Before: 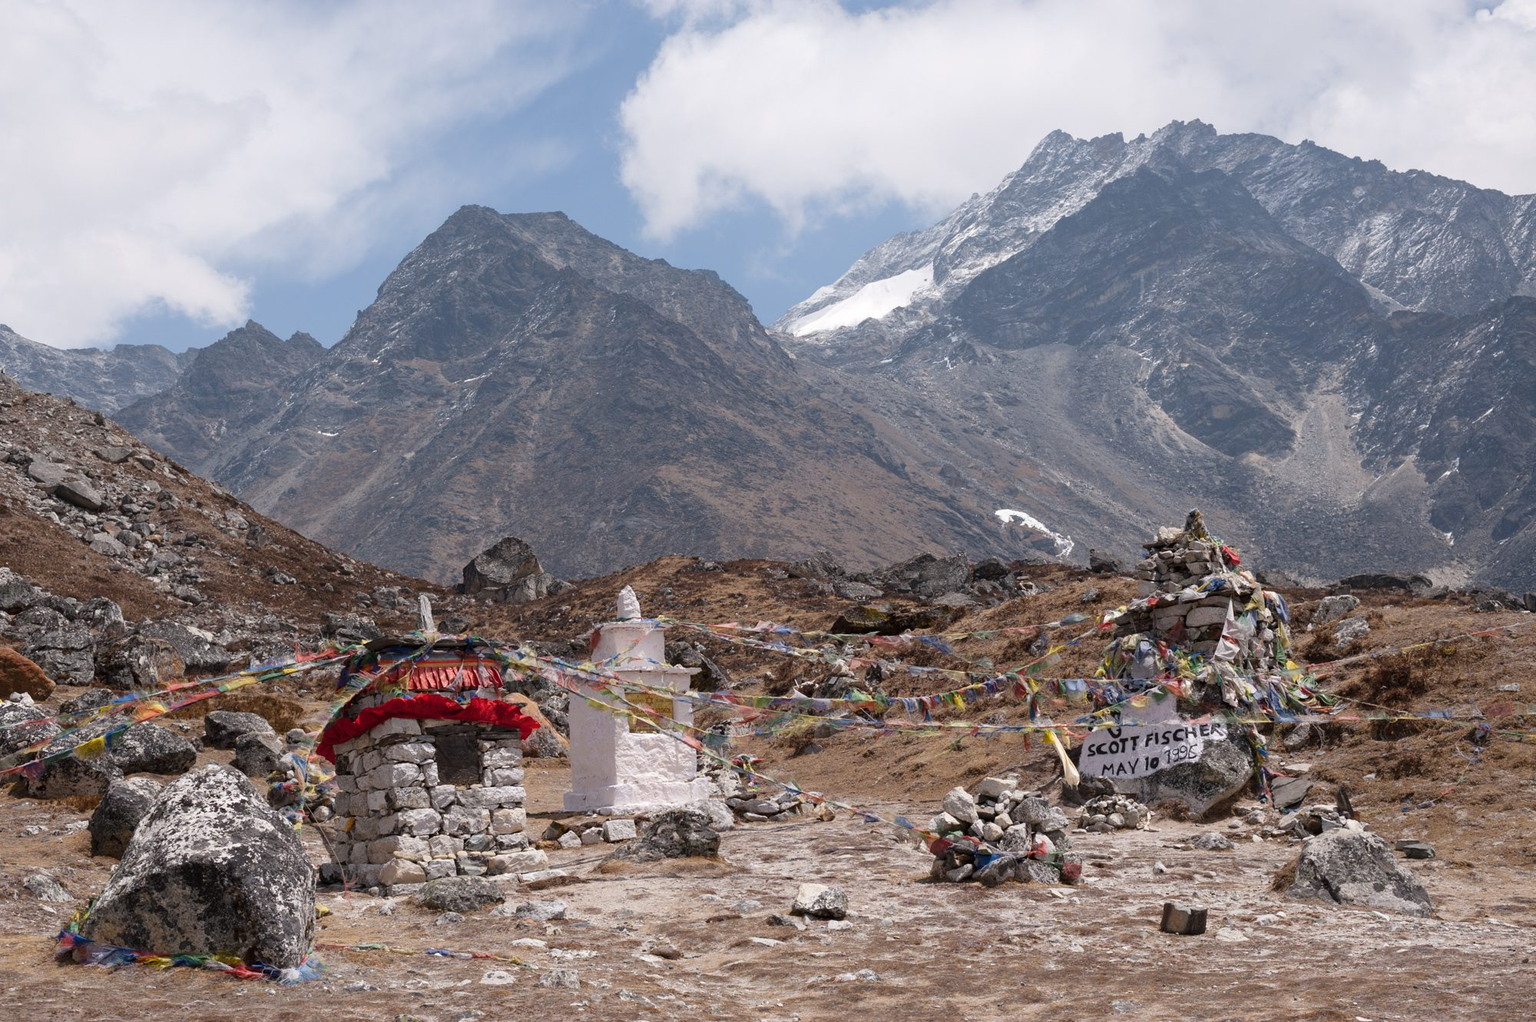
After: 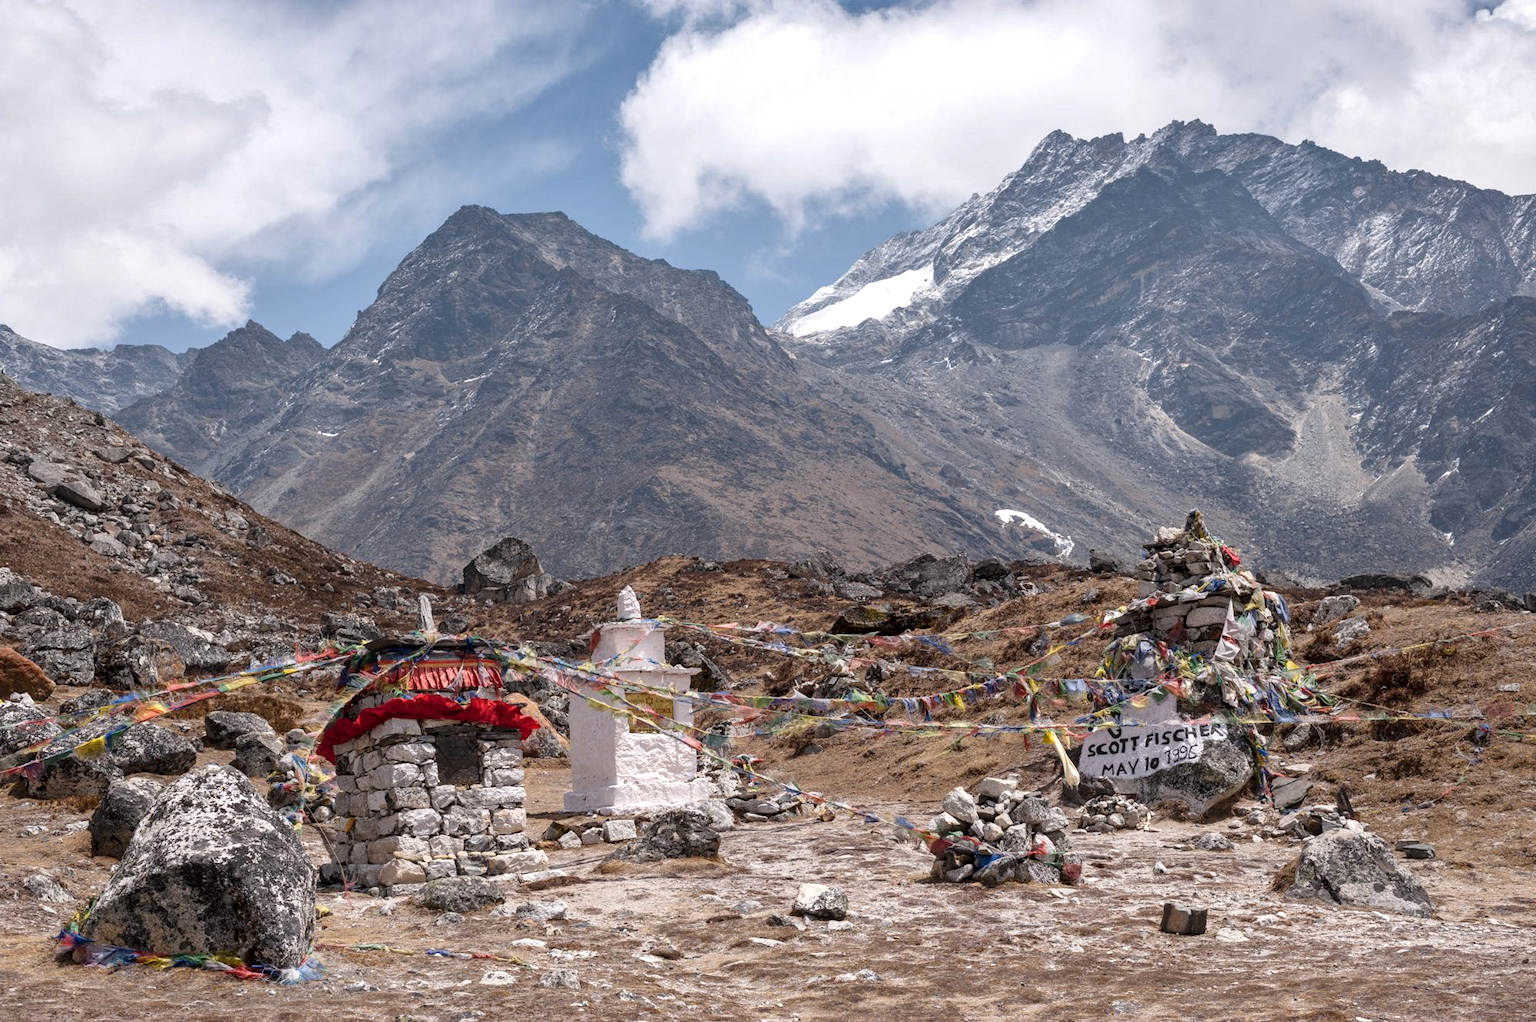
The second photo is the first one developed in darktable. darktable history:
exposure: black level correction 0, exposure 0.2 EV, compensate exposure bias true, compensate highlight preservation false
white balance: emerald 1
local contrast: on, module defaults
shadows and highlights: soften with gaussian
